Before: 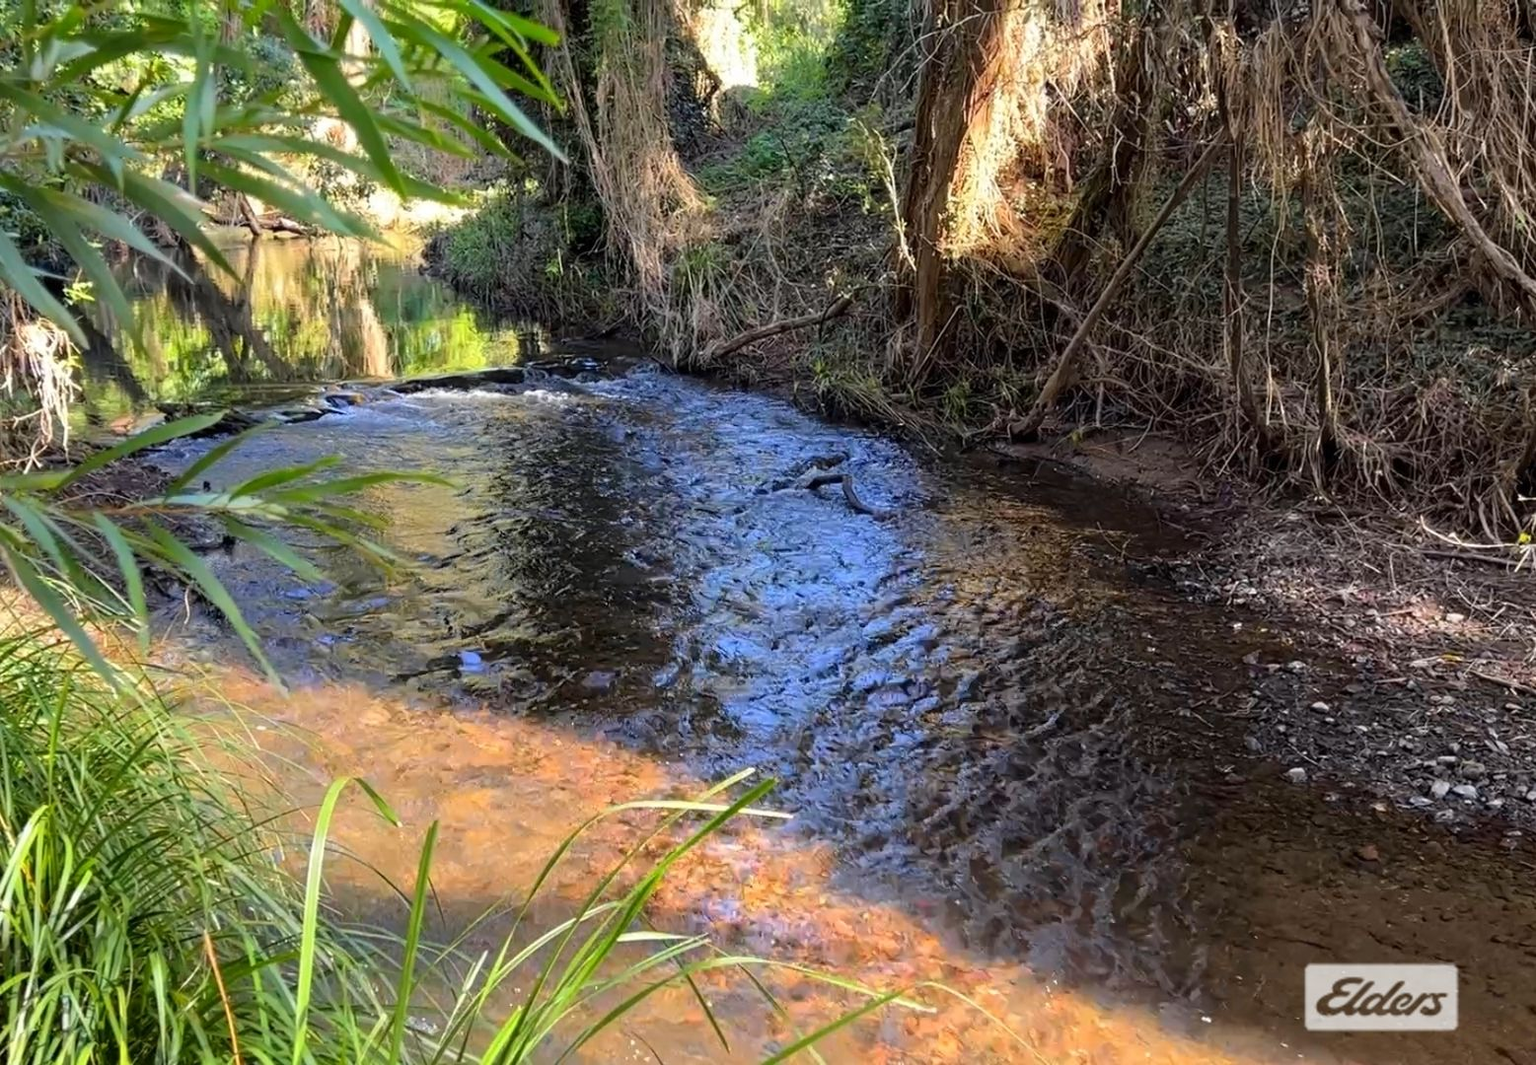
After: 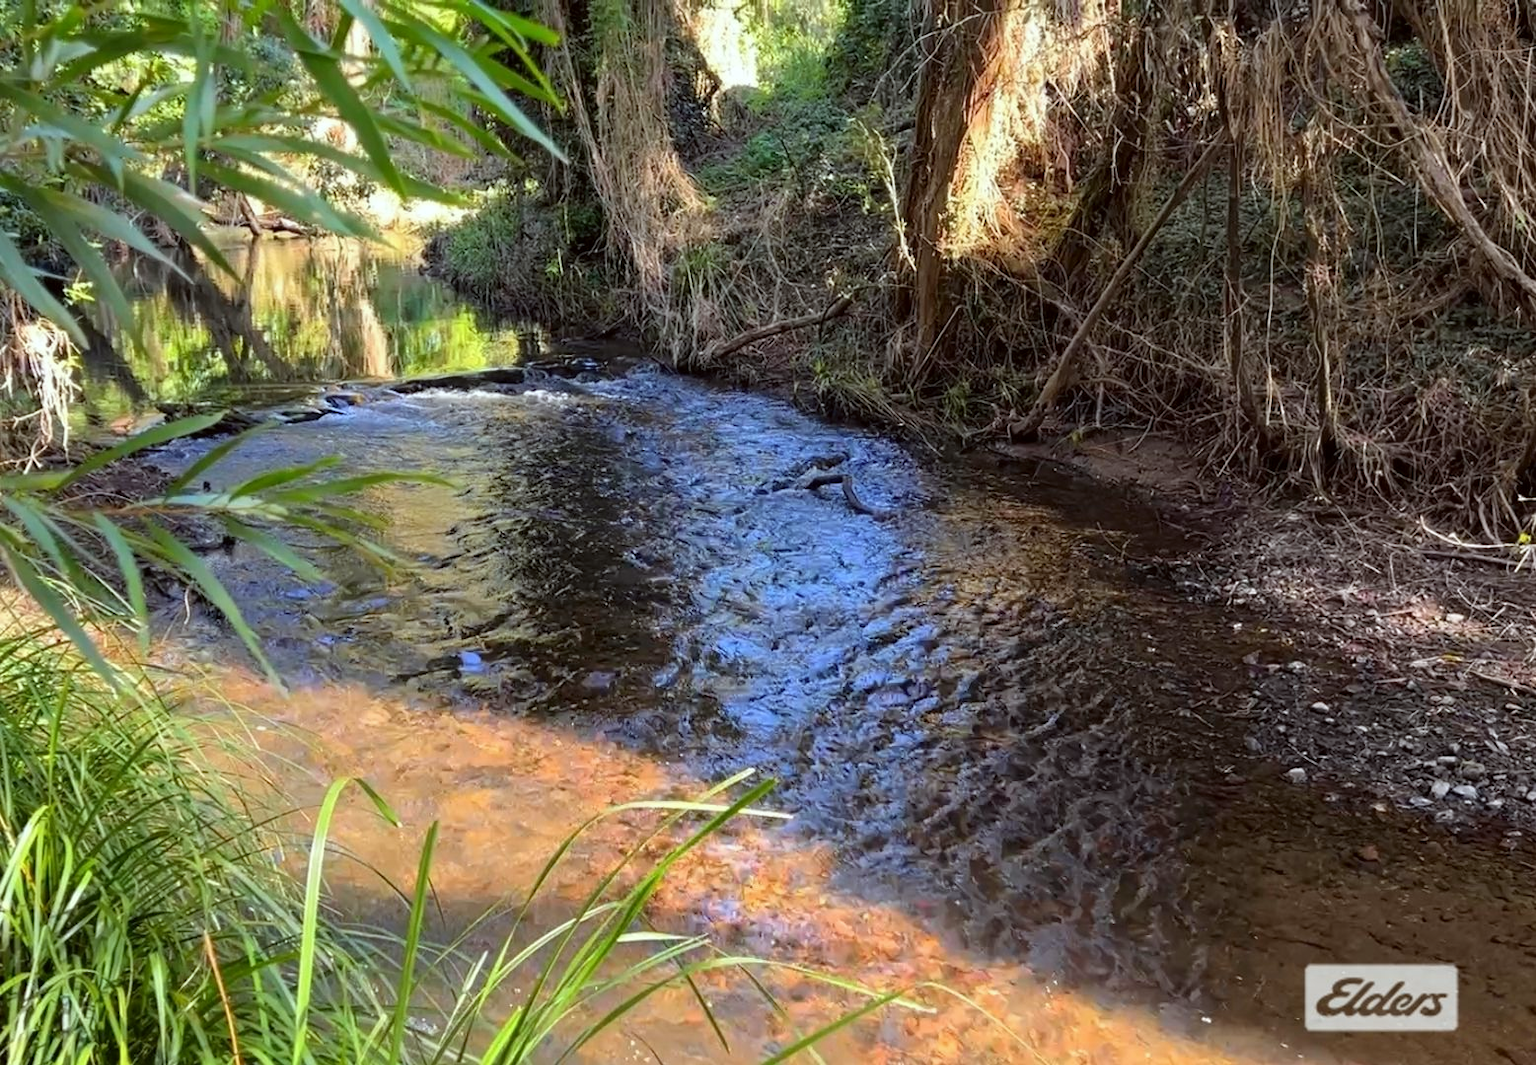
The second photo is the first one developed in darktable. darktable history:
color correction: highlights a* -2.98, highlights b* -2.45, shadows a* 2, shadows b* 2.76
